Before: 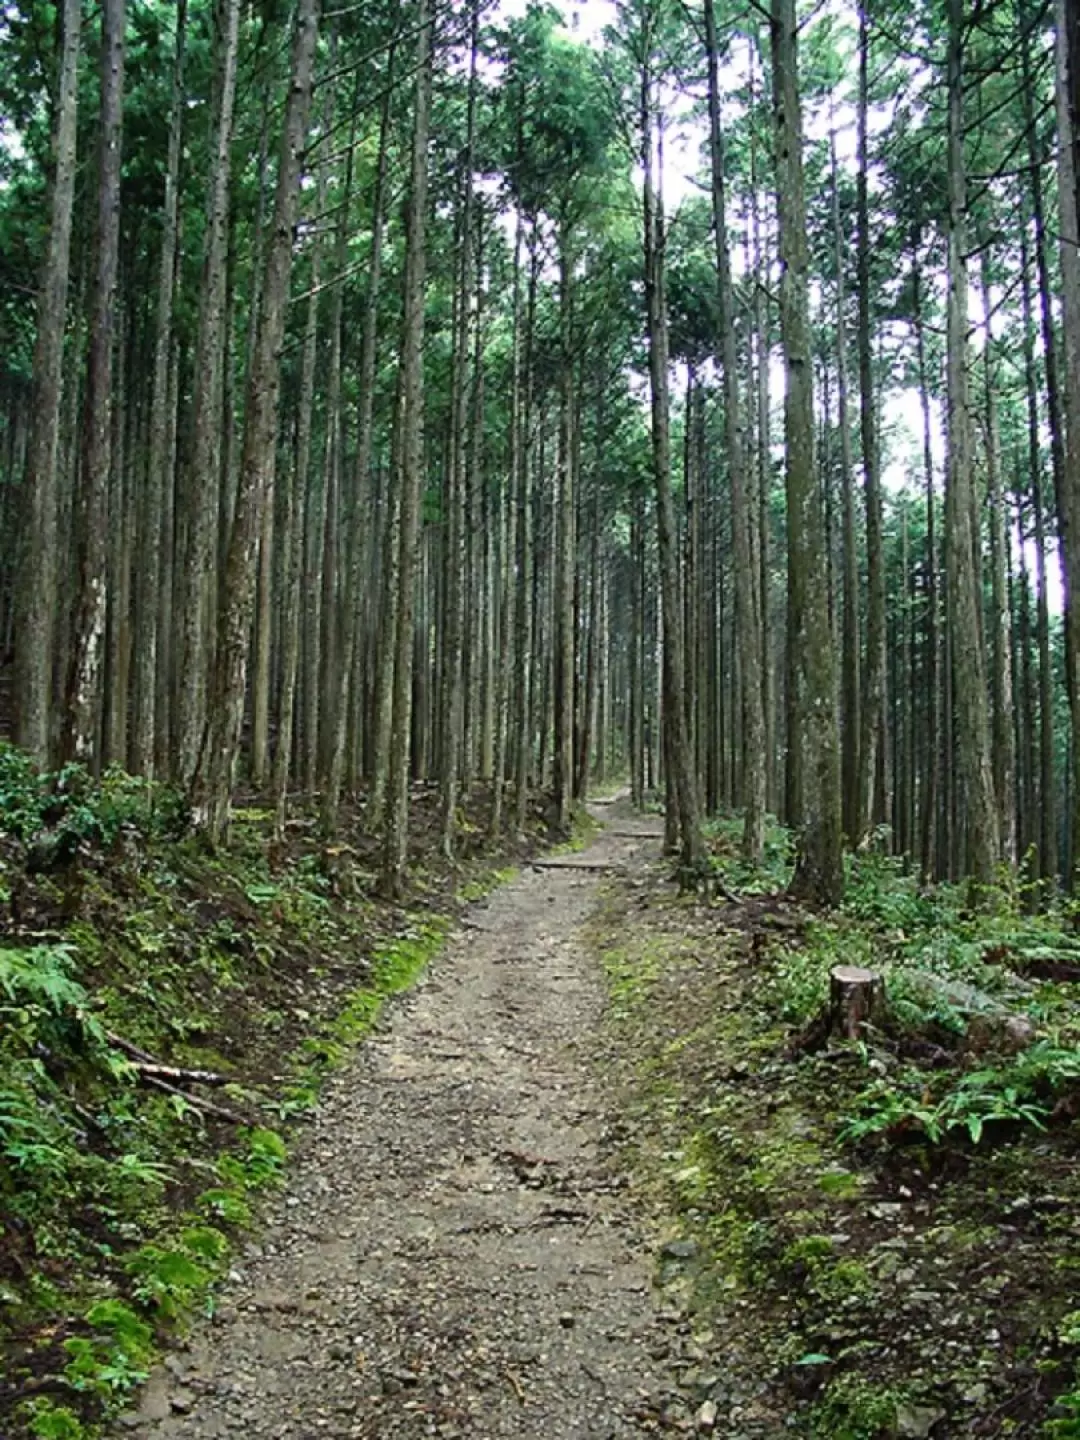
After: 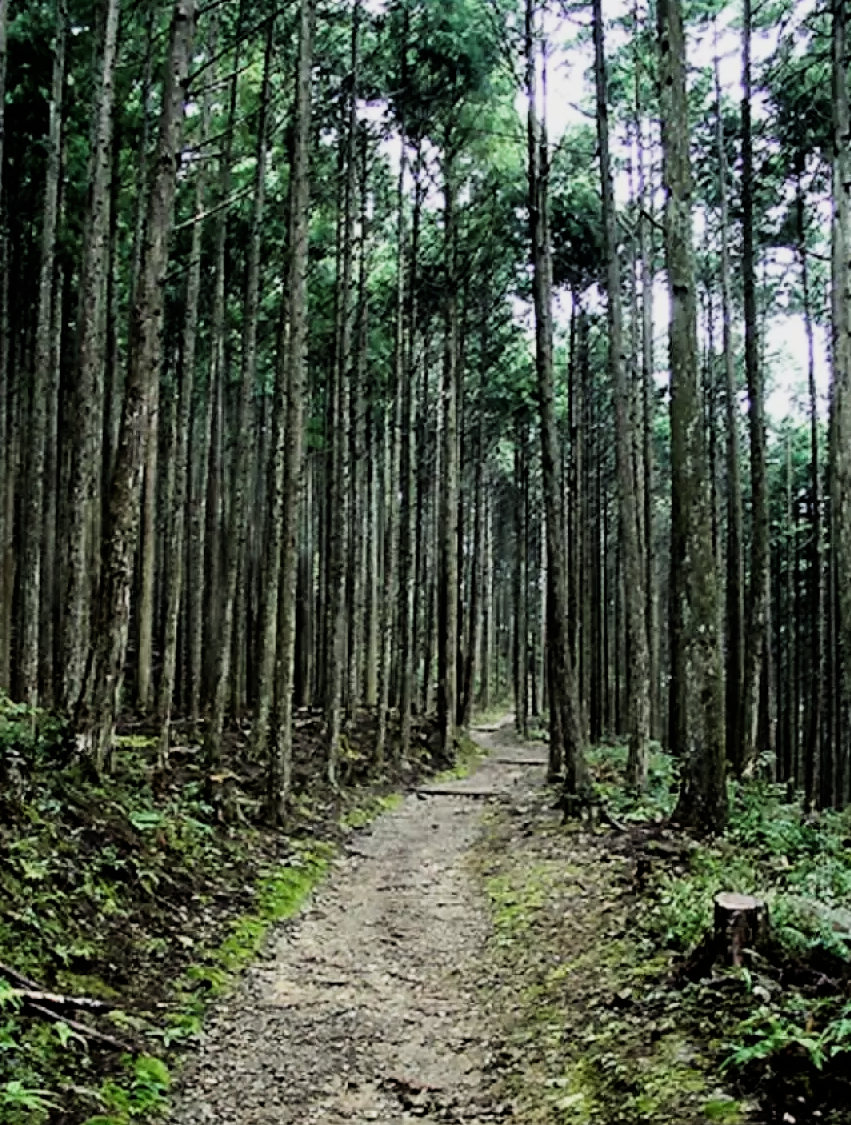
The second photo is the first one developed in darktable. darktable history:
crop and rotate: left 10.77%, top 5.1%, right 10.41%, bottom 16.76%
filmic rgb: black relative exposure -5 EV, white relative exposure 3.5 EV, hardness 3.19, contrast 1.4, highlights saturation mix -30%
